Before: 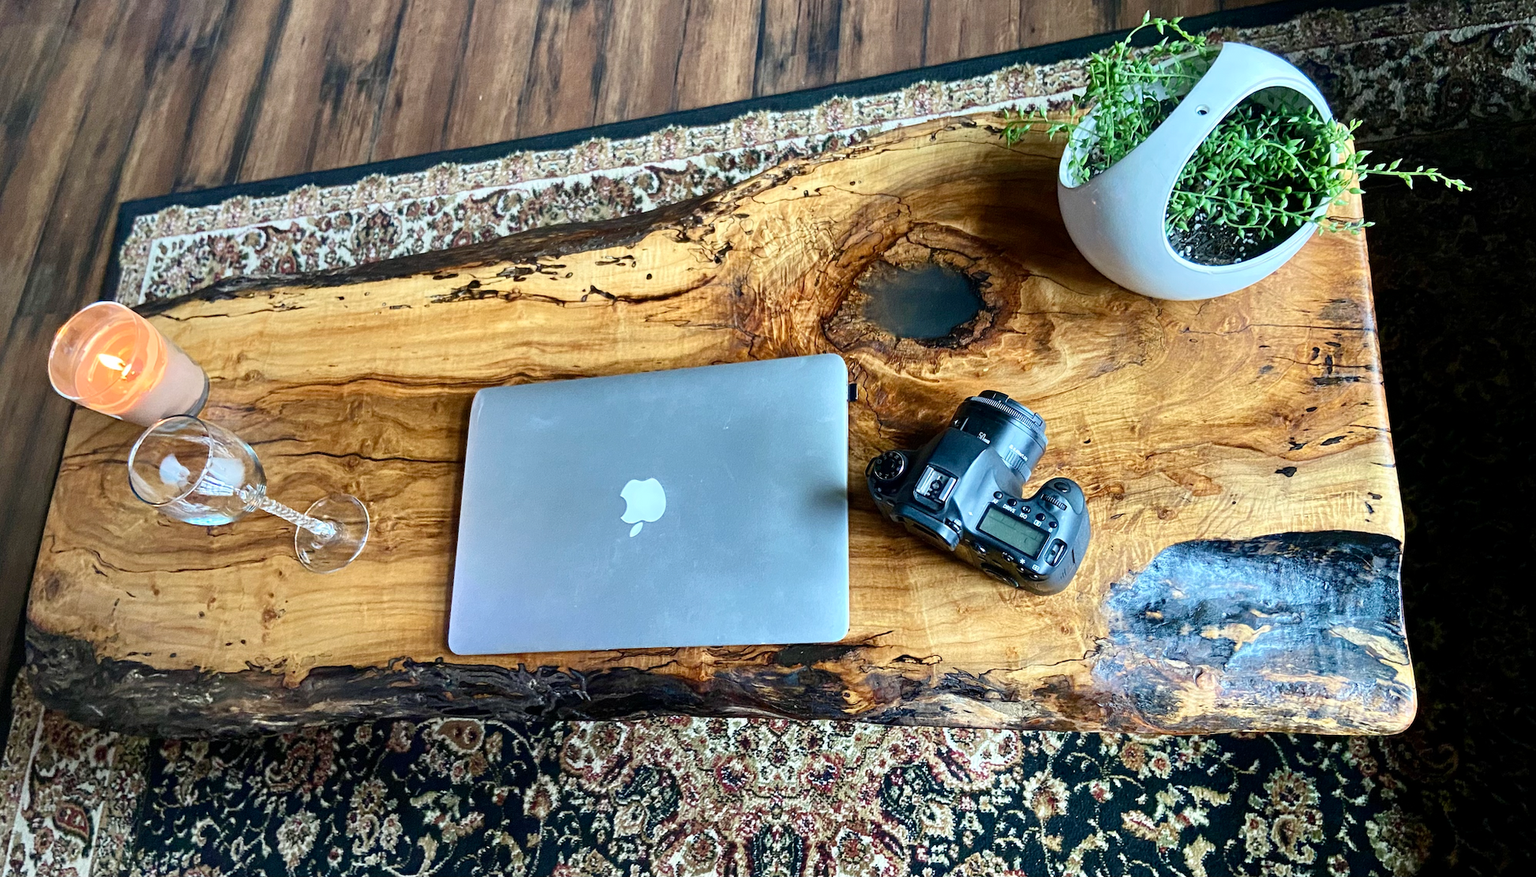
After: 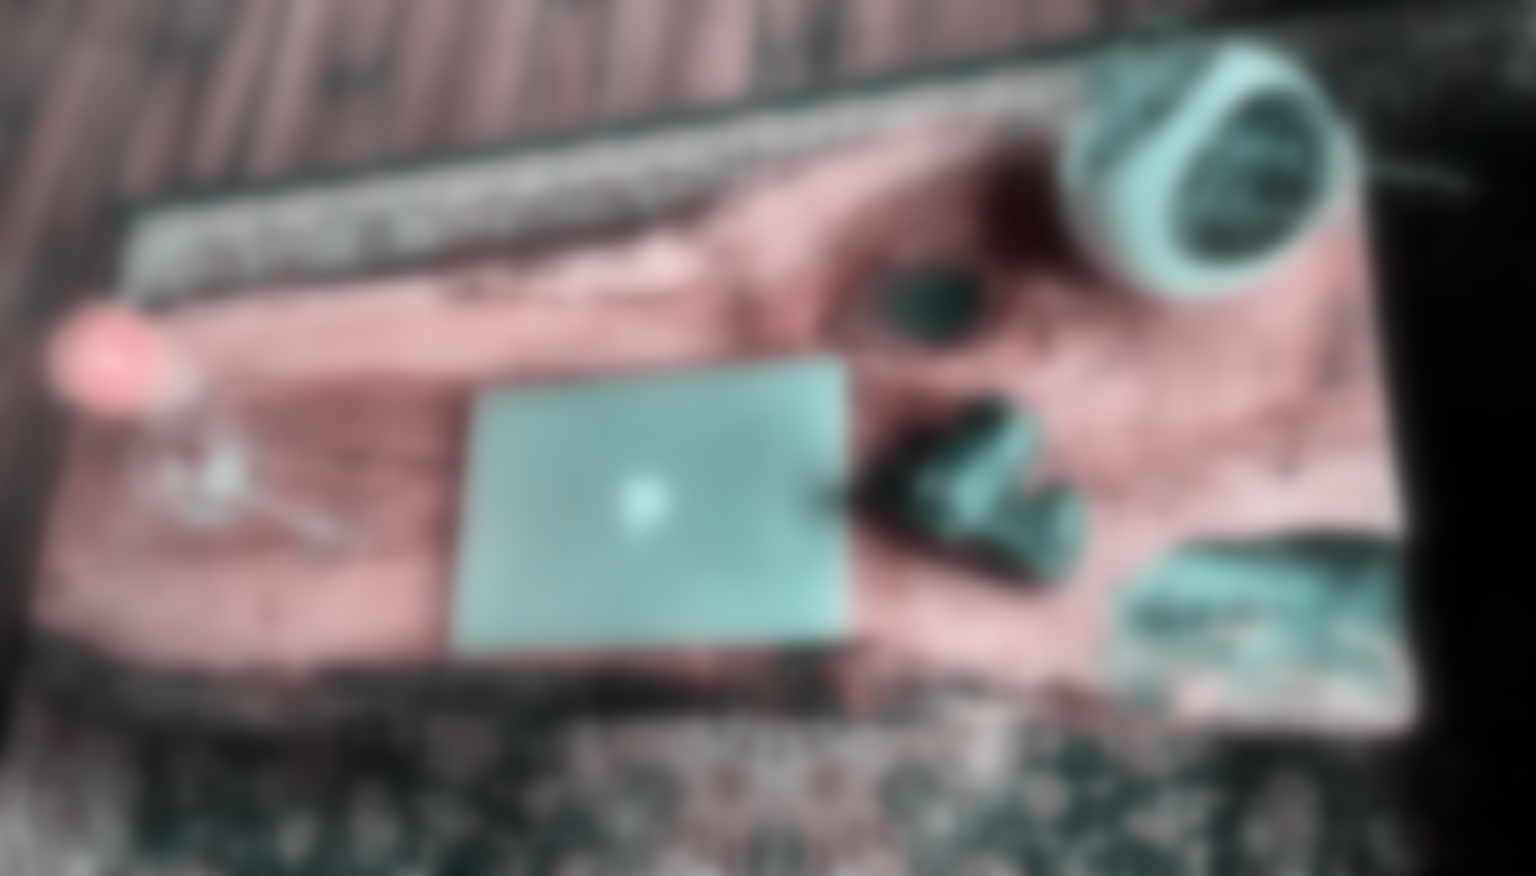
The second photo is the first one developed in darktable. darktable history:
color correction: saturation 0.8
lowpass: radius 16, unbound 0 | blend: blend mode color, opacity 100%; mask: uniform (no mask)
channel mixer: red [0, 0, 0, 1, 0, 0, 0], green [0 ×4, 0.8, 0.8, 0], blue [0 ×4, 0.2, 0.2, 0]
